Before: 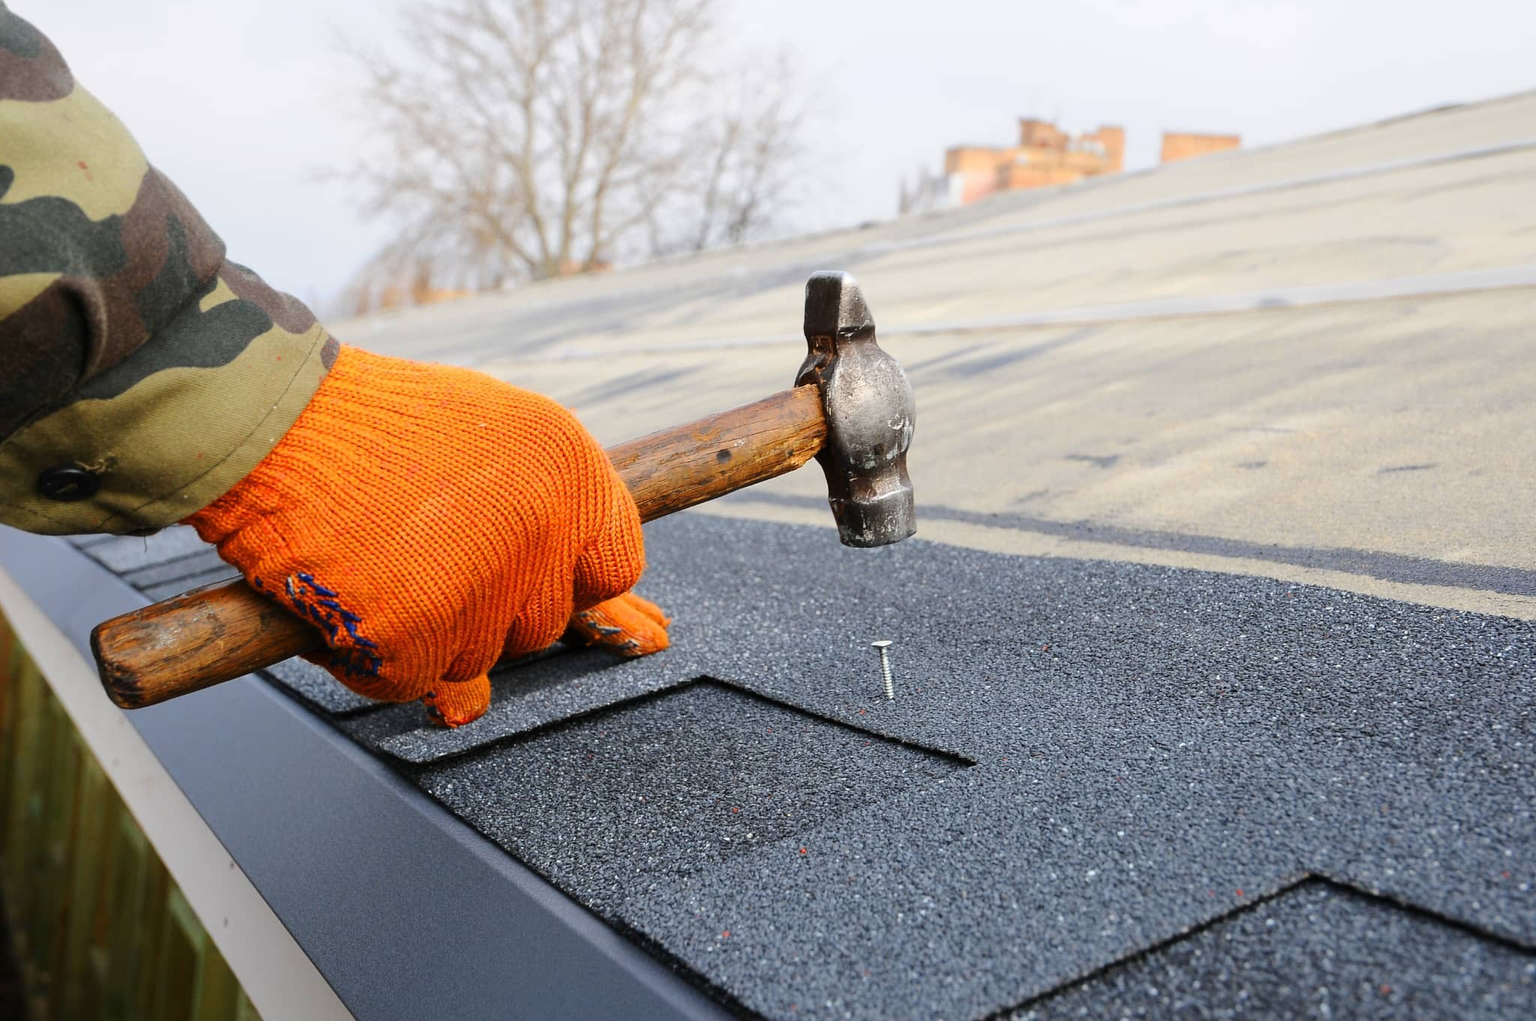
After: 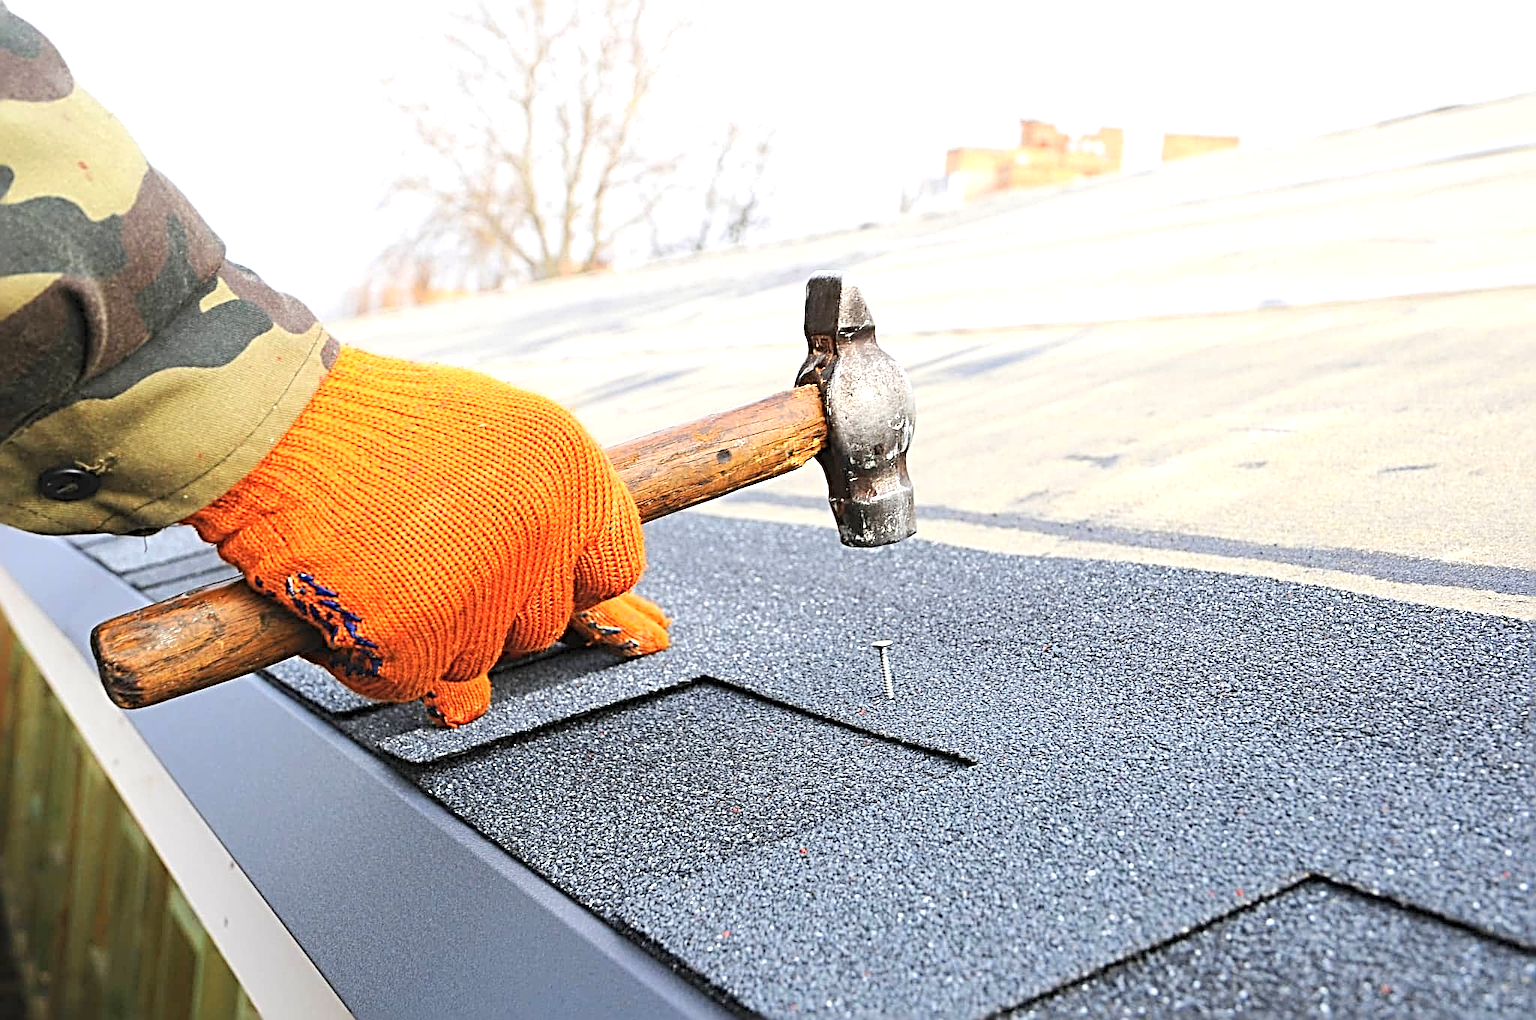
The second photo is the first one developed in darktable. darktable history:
exposure: black level correction 0, exposure 0.694 EV, compensate highlight preservation false
sharpen: radius 3.694, amount 0.945
contrast brightness saturation: brightness 0.148
